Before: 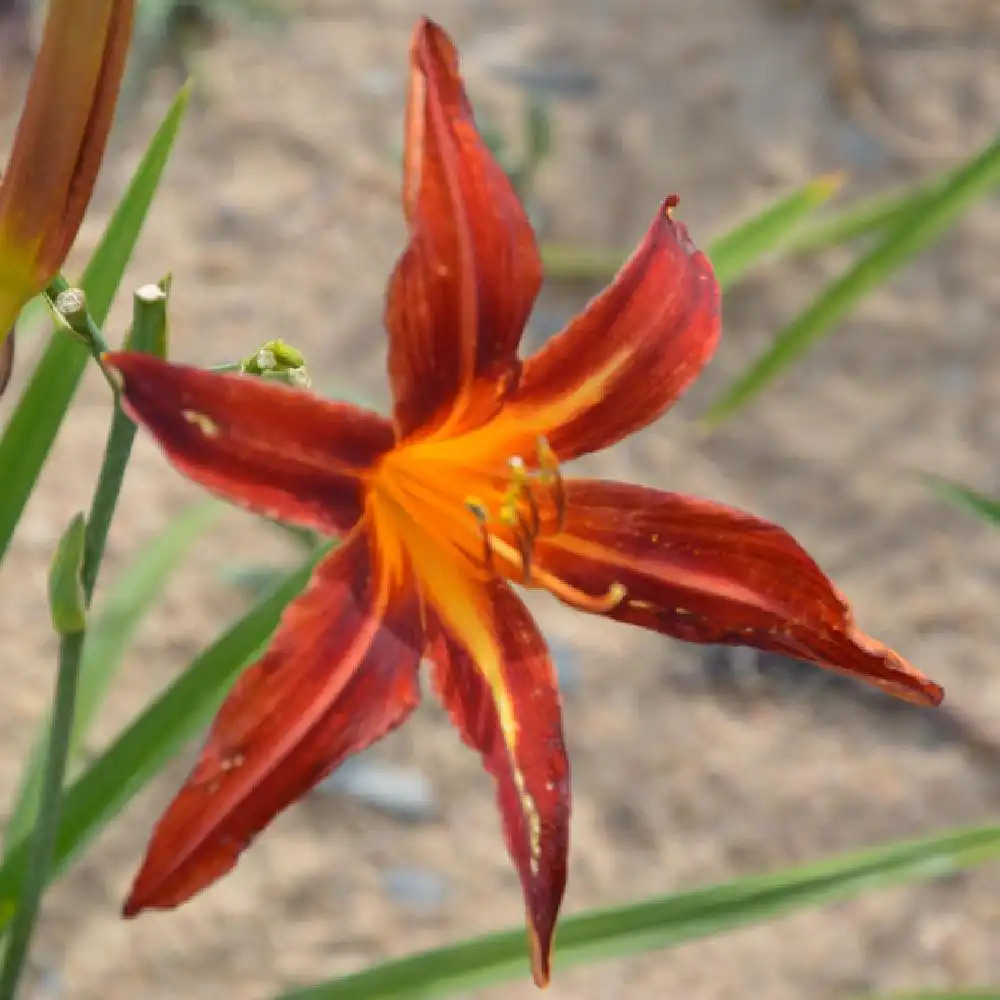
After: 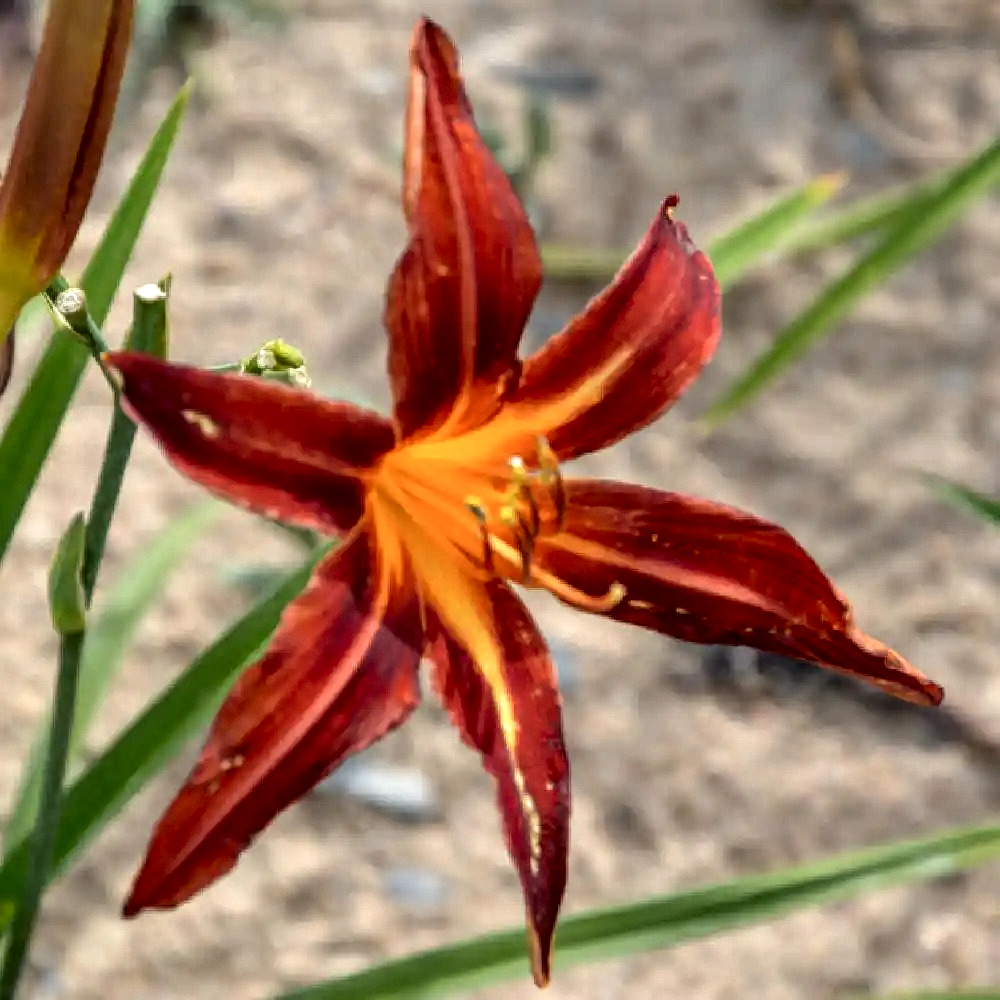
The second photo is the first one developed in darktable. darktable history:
local contrast: highlights 19%, detail 186%
